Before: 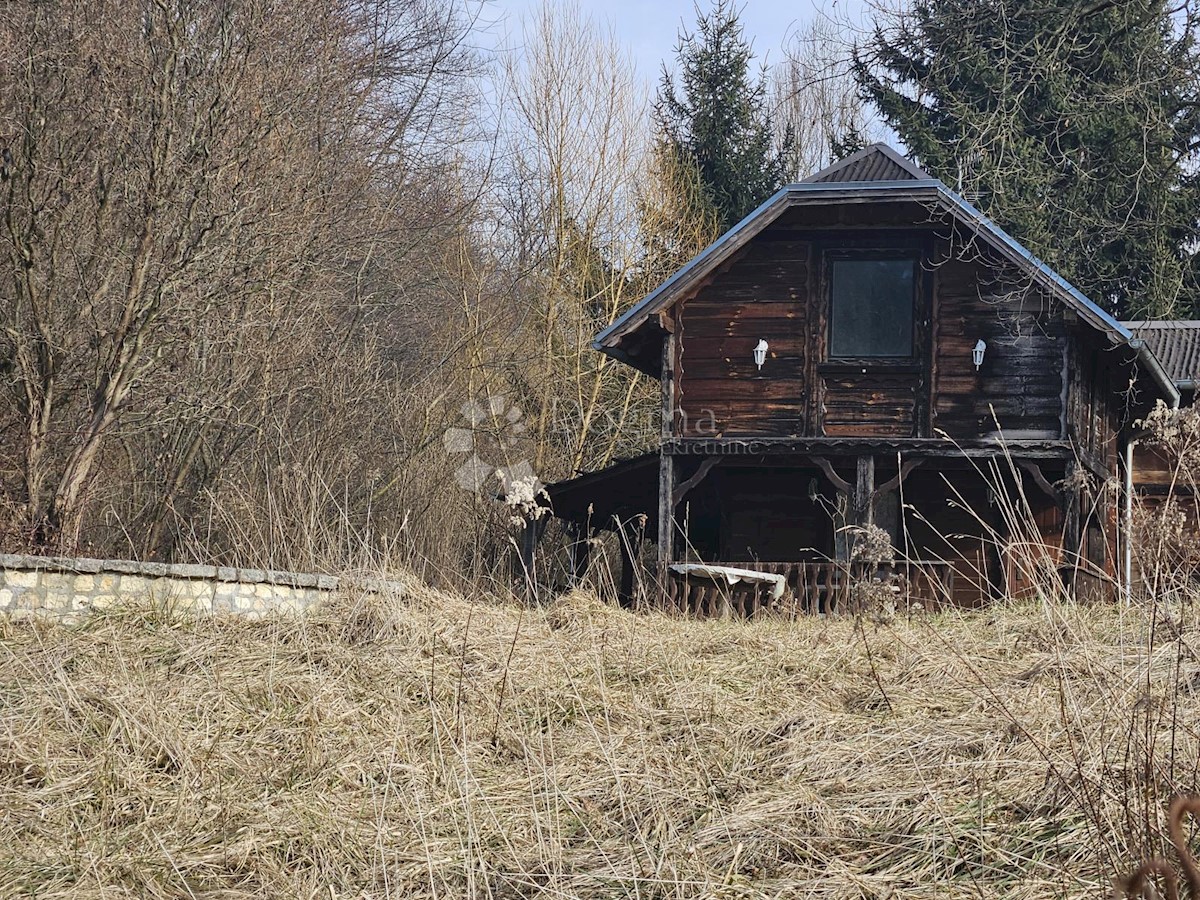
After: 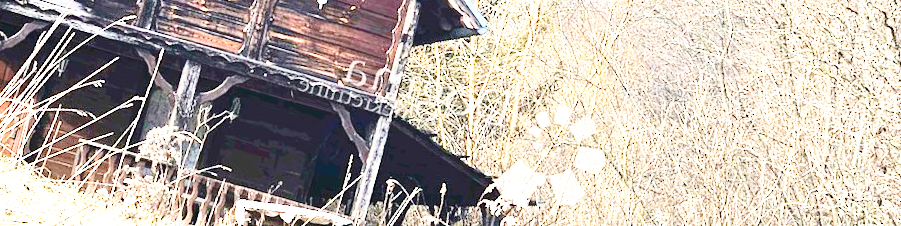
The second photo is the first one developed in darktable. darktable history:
crop and rotate: angle 16.12°, top 30.835%, bottom 35.653%
exposure: exposure 2.003 EV, compensate highlight preservation false
base curve: curves: ch0 [(0, 0) (0.036, 0.037) (0.121, 0.228) (0.46, 0.76) (0.859, 0.983) (1, 1)], preserve colors none
contrast brightness saturation: contrast 0.15, brightness -0.01, saturation 0.1
